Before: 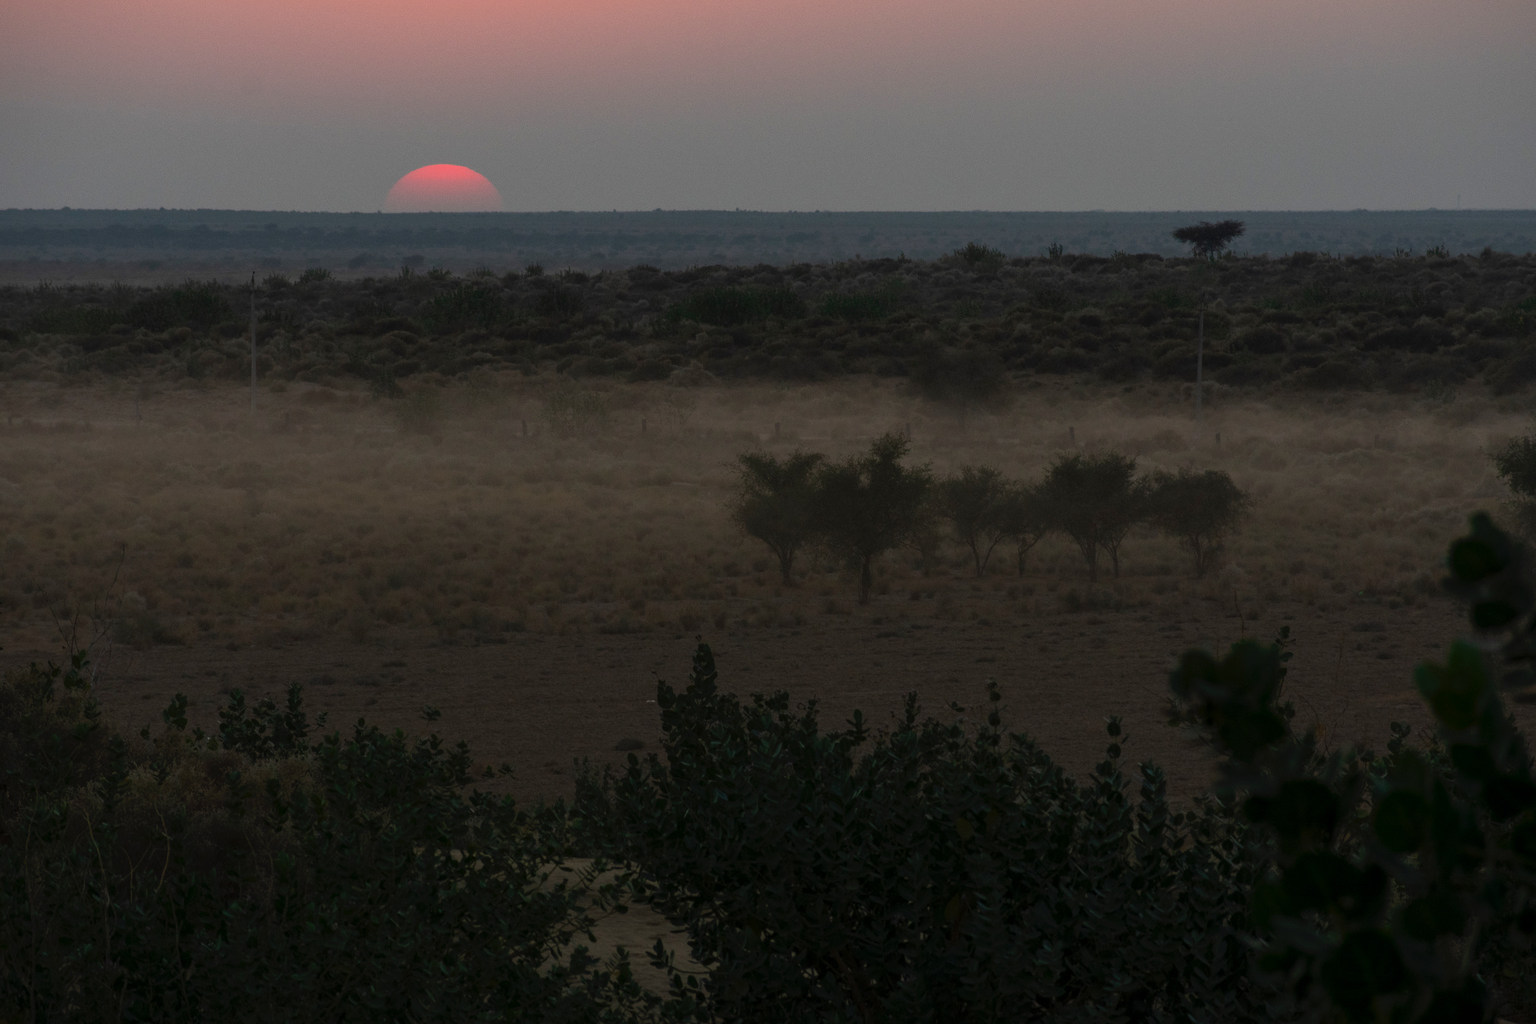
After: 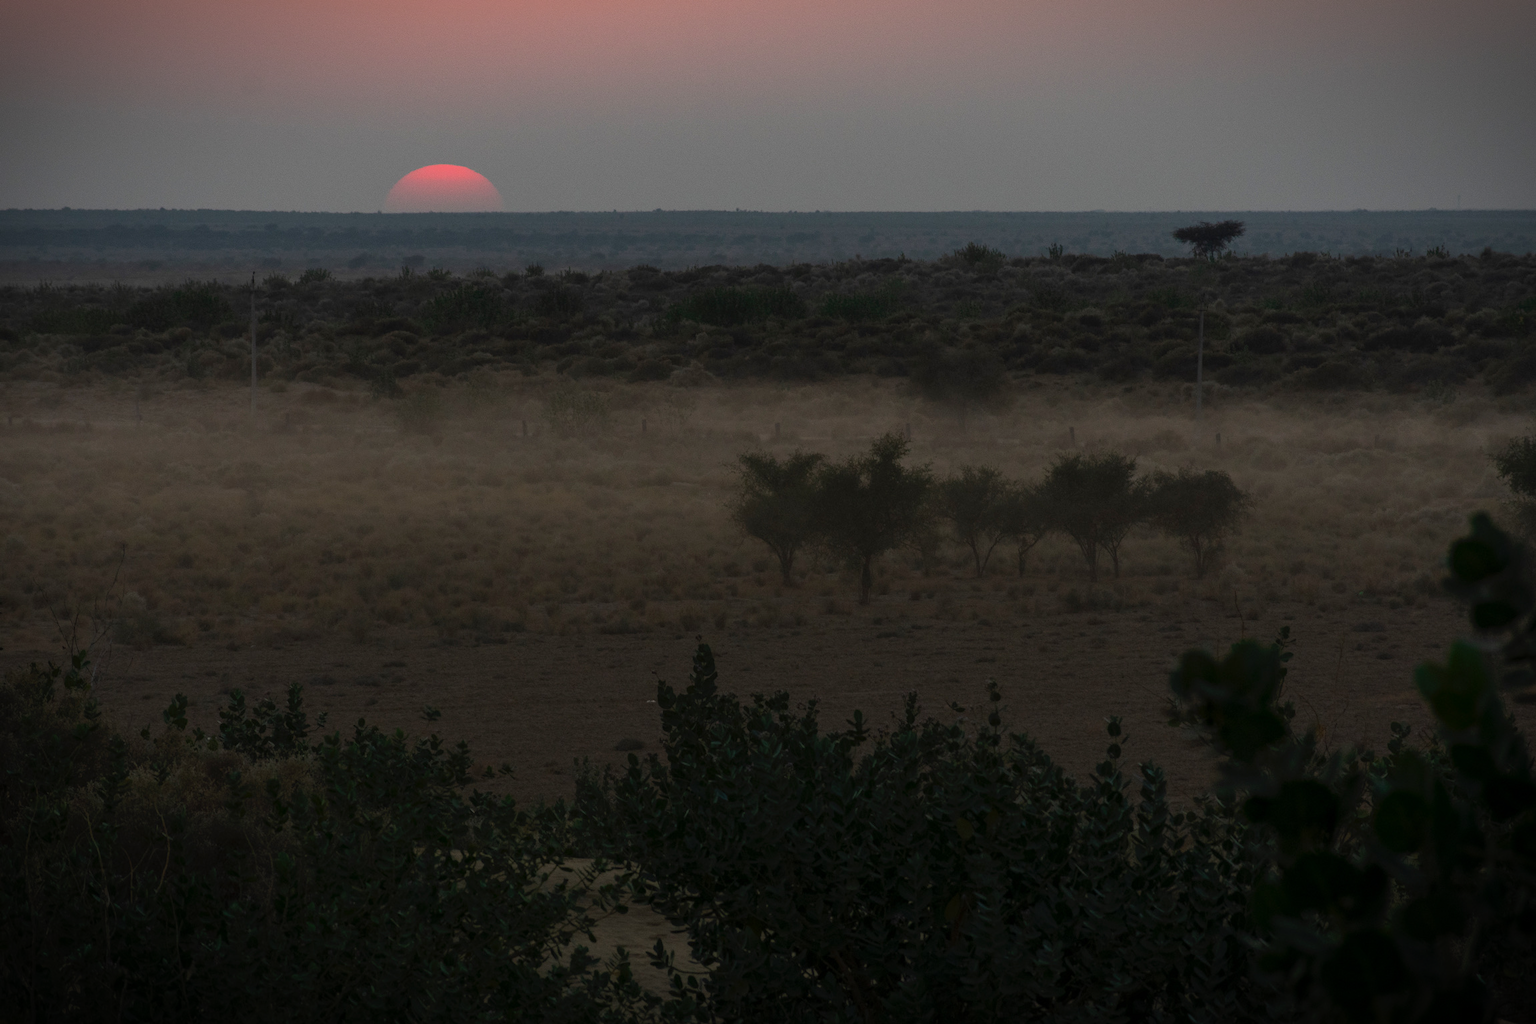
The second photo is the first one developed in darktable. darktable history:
vignetting: fall-off start 81.11%, fall-off radius 61.46%, brightness -0.588, saturation -0.107, automatic ratio true, width/height ratio 1.421, dithering 16-bit output
